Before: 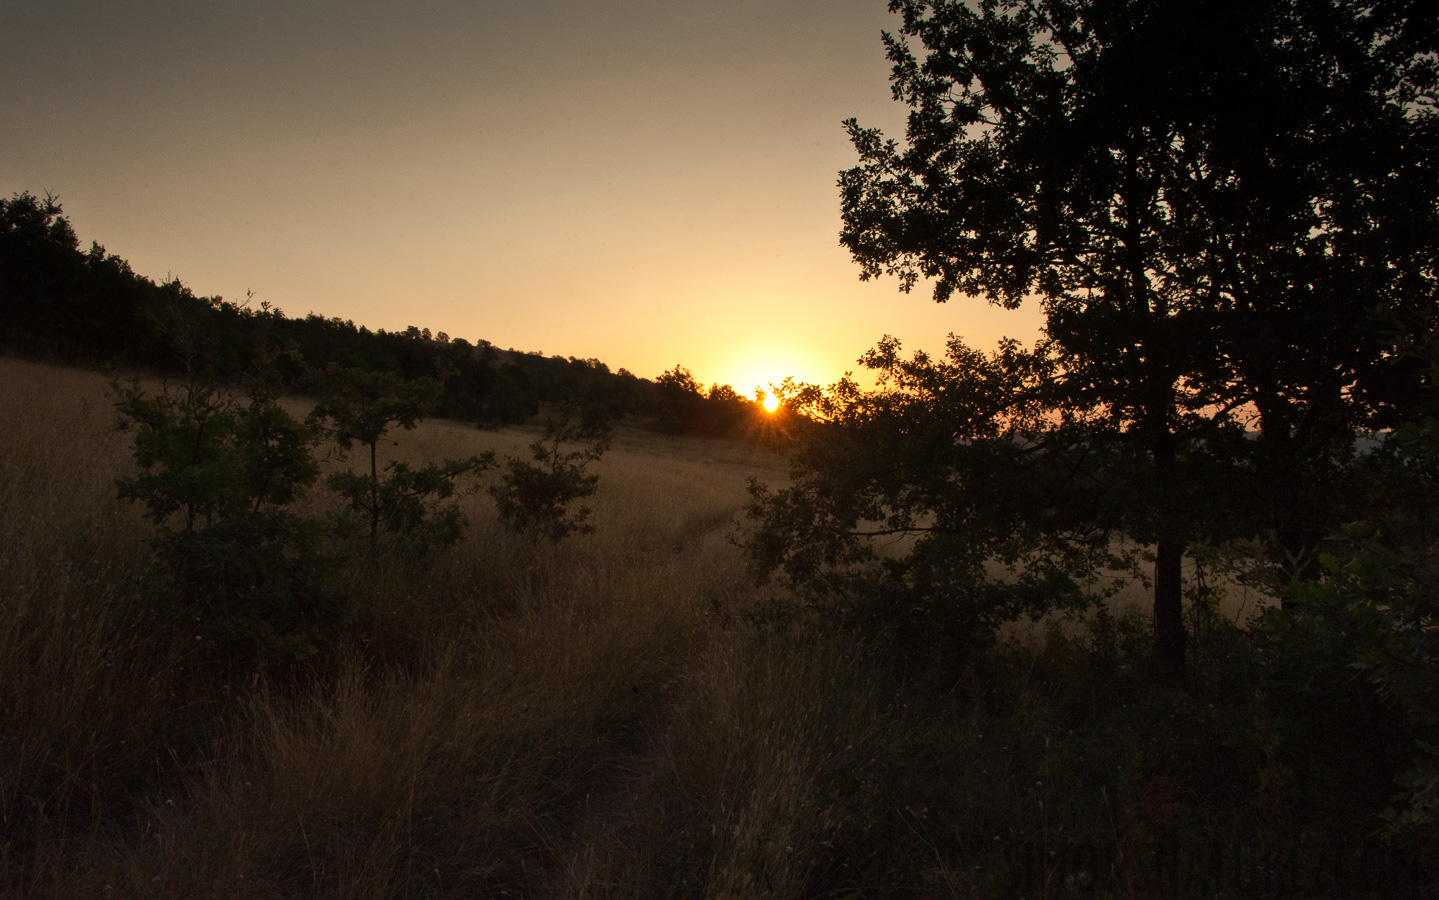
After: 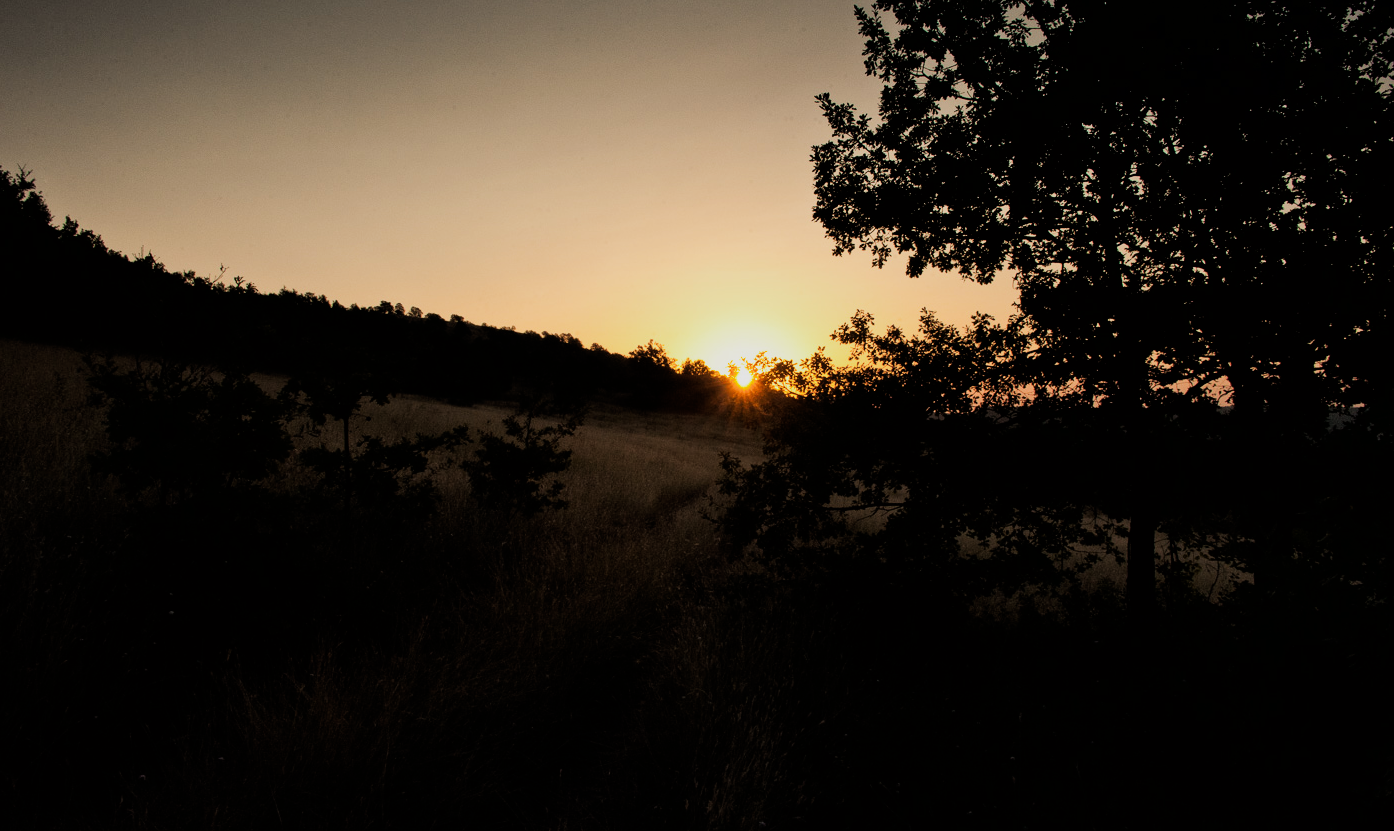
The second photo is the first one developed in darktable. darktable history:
filmic rgb: black relative exposure -5.13 EV, white relative exposure 3.97 EV, hardness 2.89, contrast 1.297, highlights saturation mix -31.29%
crop: left 1.882%, top 2.805%, right 1.237%, bottom 4.847%
